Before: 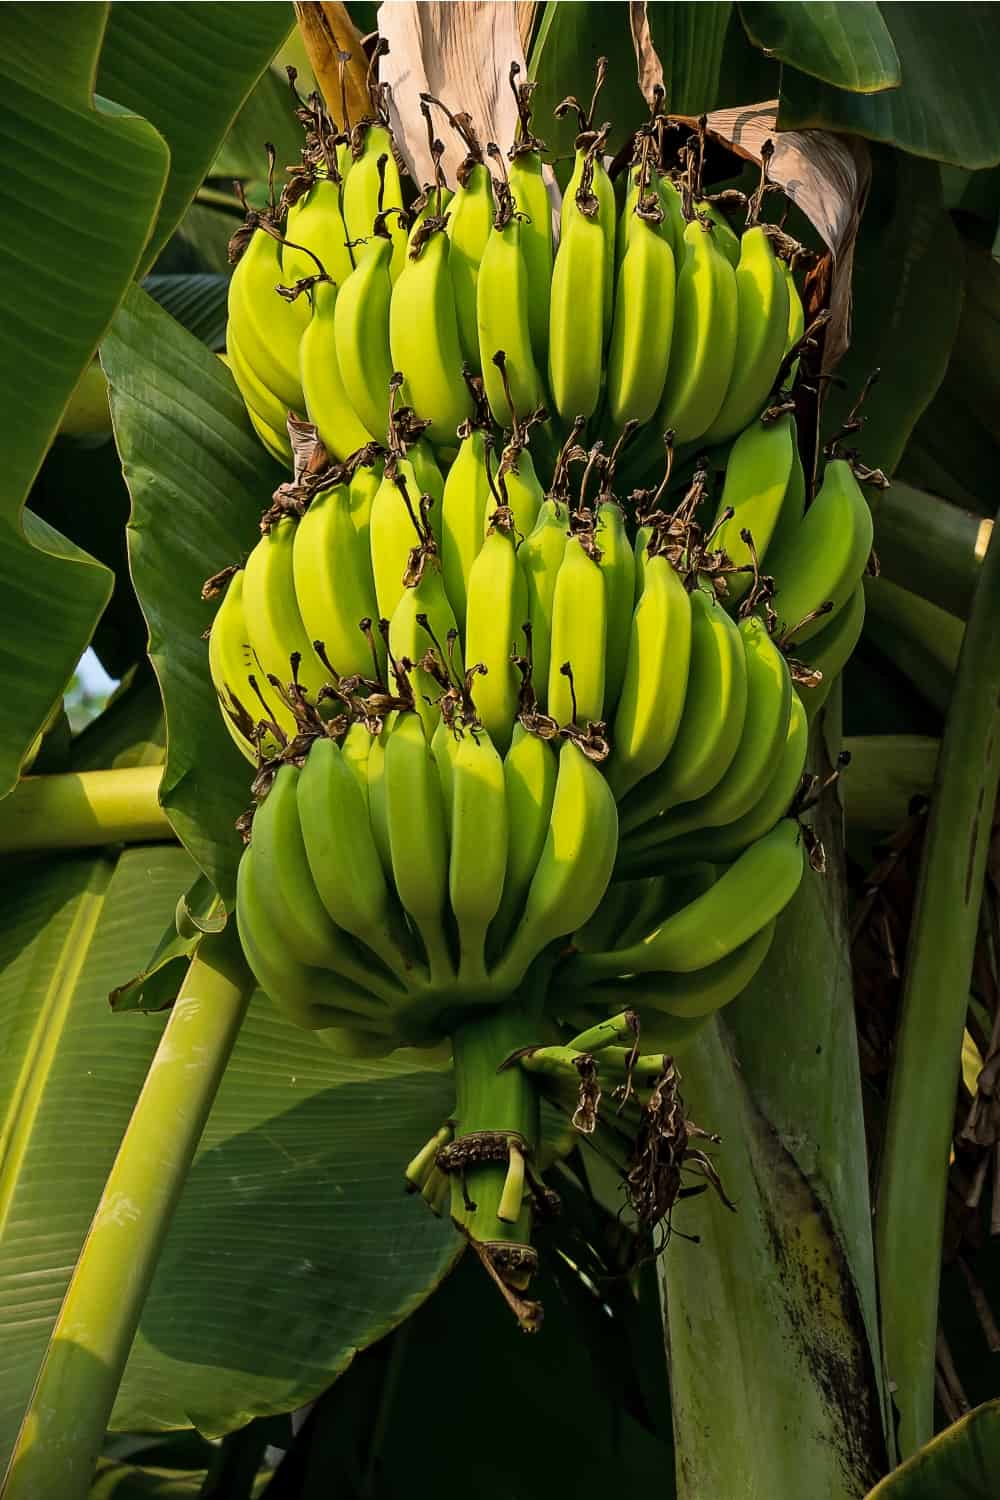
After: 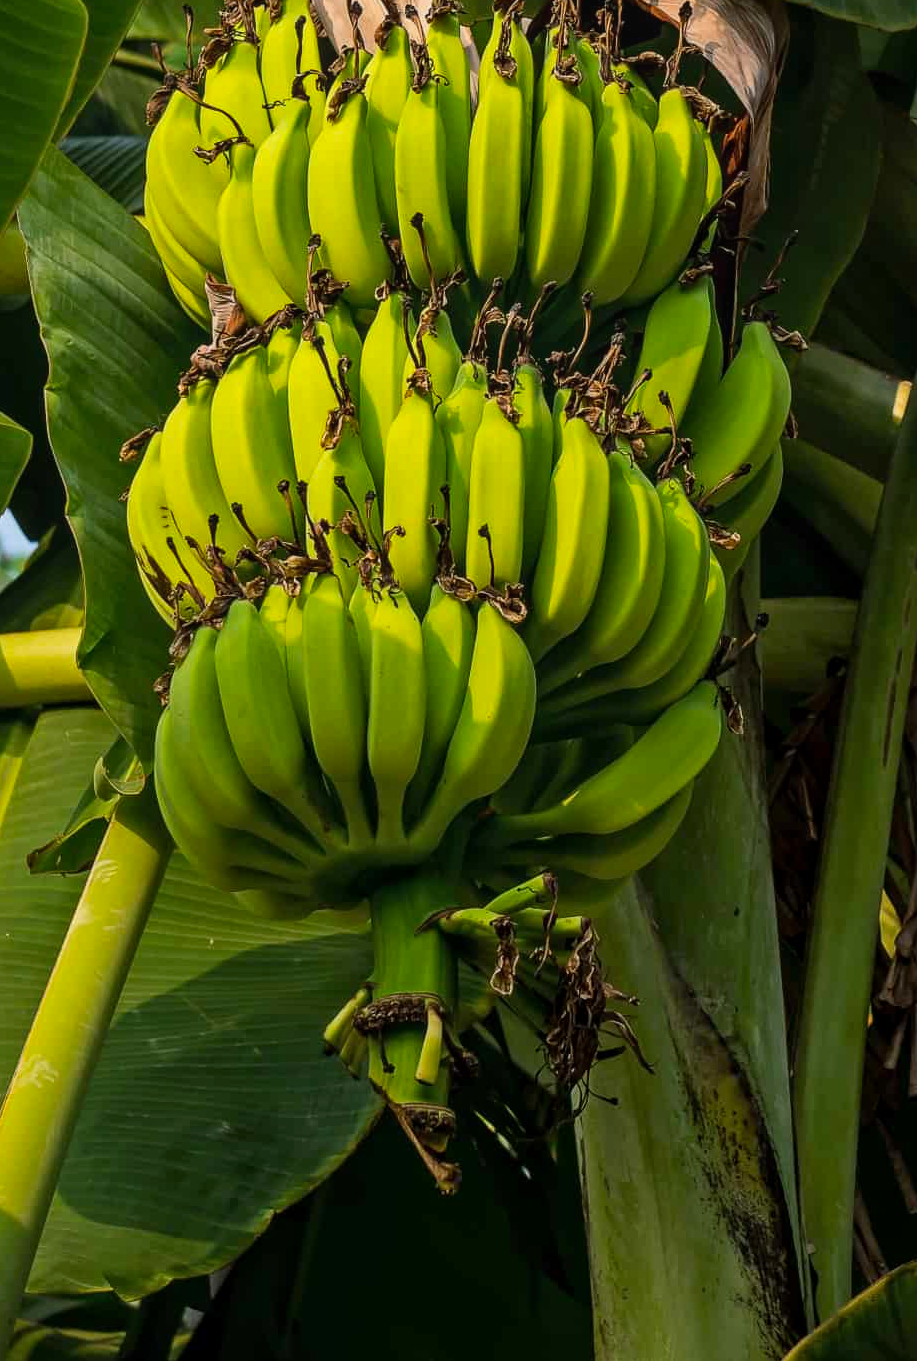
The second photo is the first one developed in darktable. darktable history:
local contrast: detail 110%
crop and rotate: left 8.262%, top 9.226%
contrast brightness saturation: contrast 0.04, saturation 0.16
